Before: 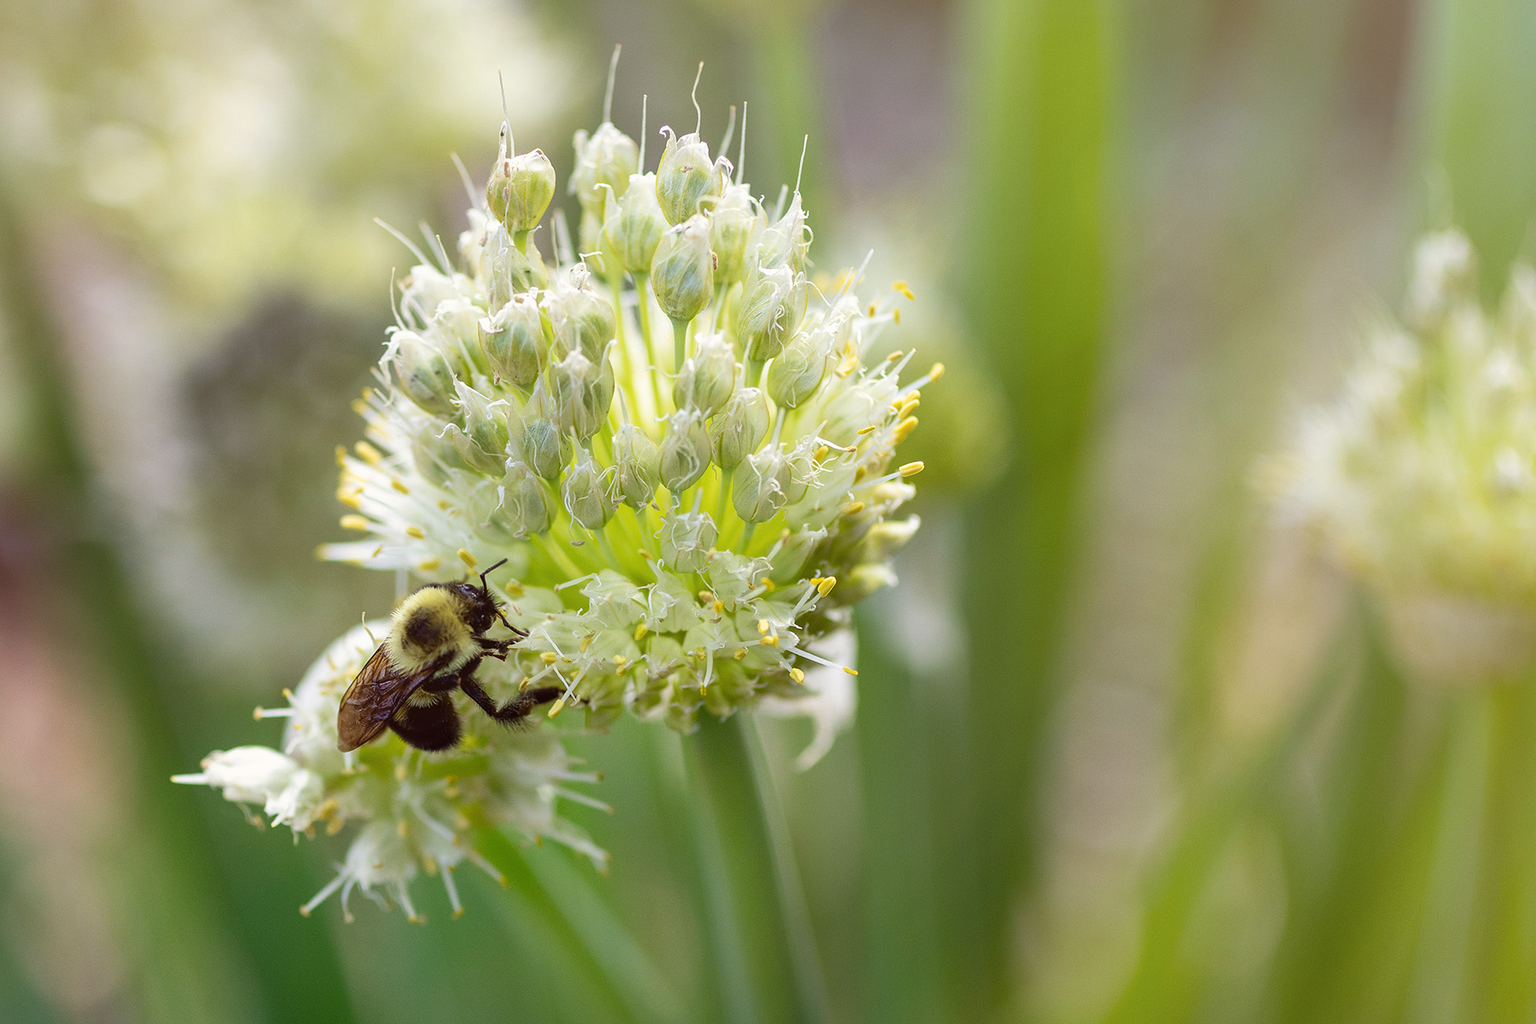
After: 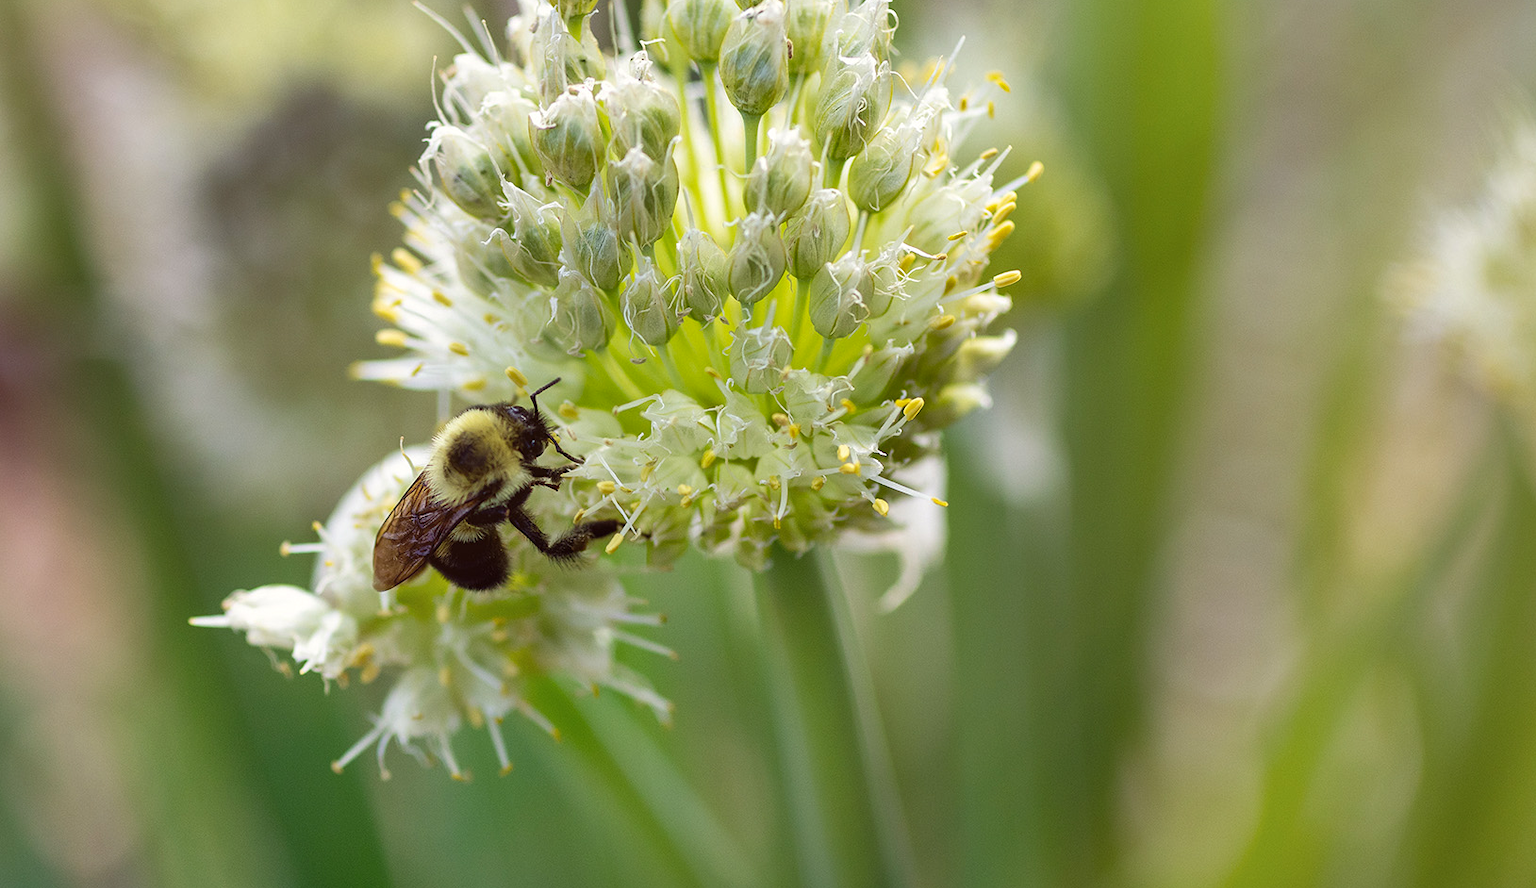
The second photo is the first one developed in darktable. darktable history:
crop: top 21.205%, right 9.458%, bottom 0.242%
shadows and highlights: white point adjustment 0.894, soften with gaussian
